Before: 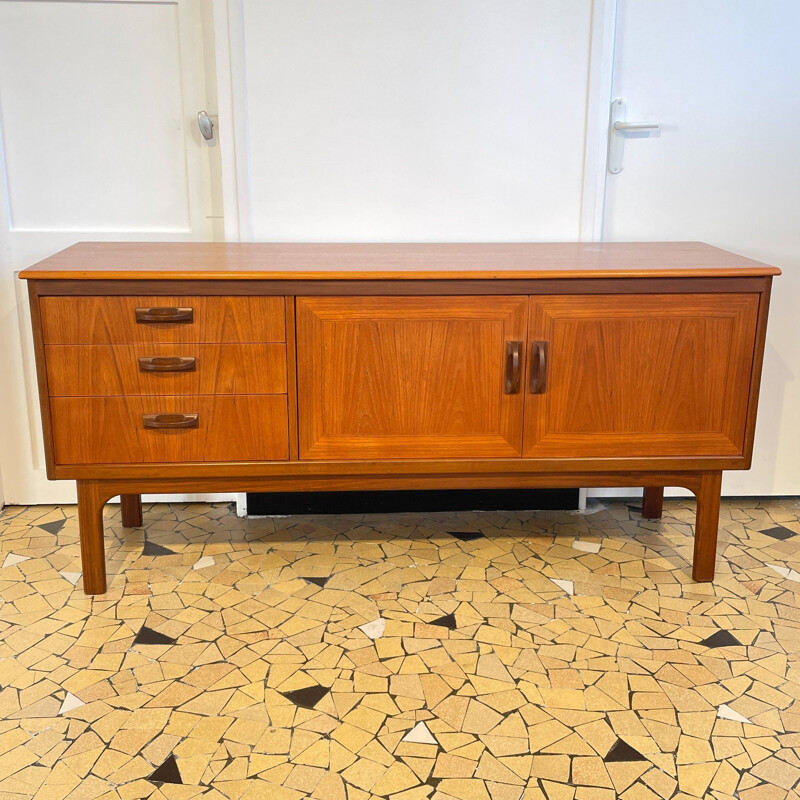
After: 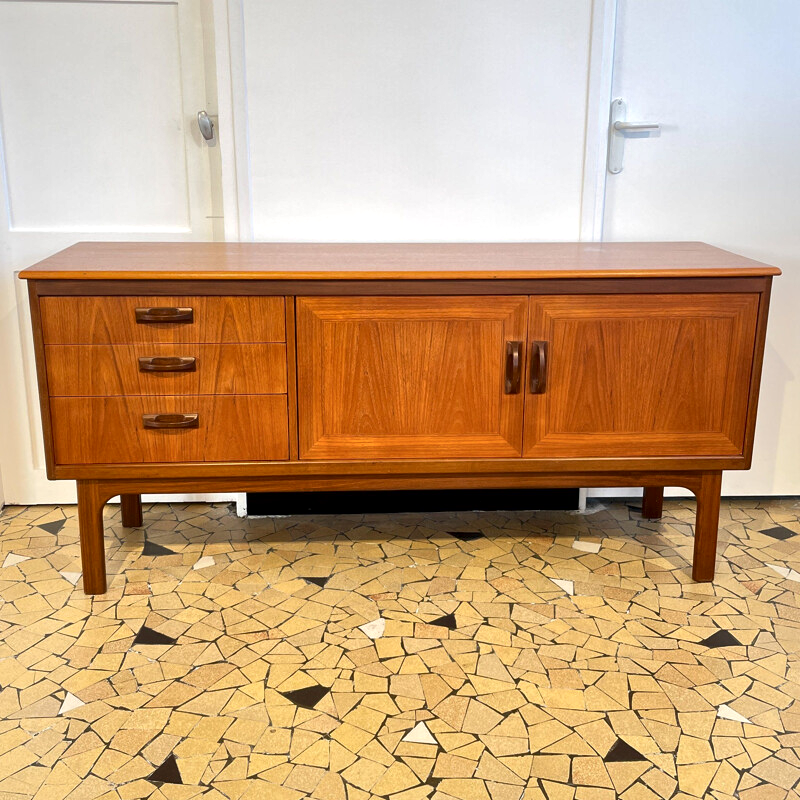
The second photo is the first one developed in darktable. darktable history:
local contrast: mode bilateral grid, contrast 24, coarseness 60, detail 152%, midtone range 0.2
